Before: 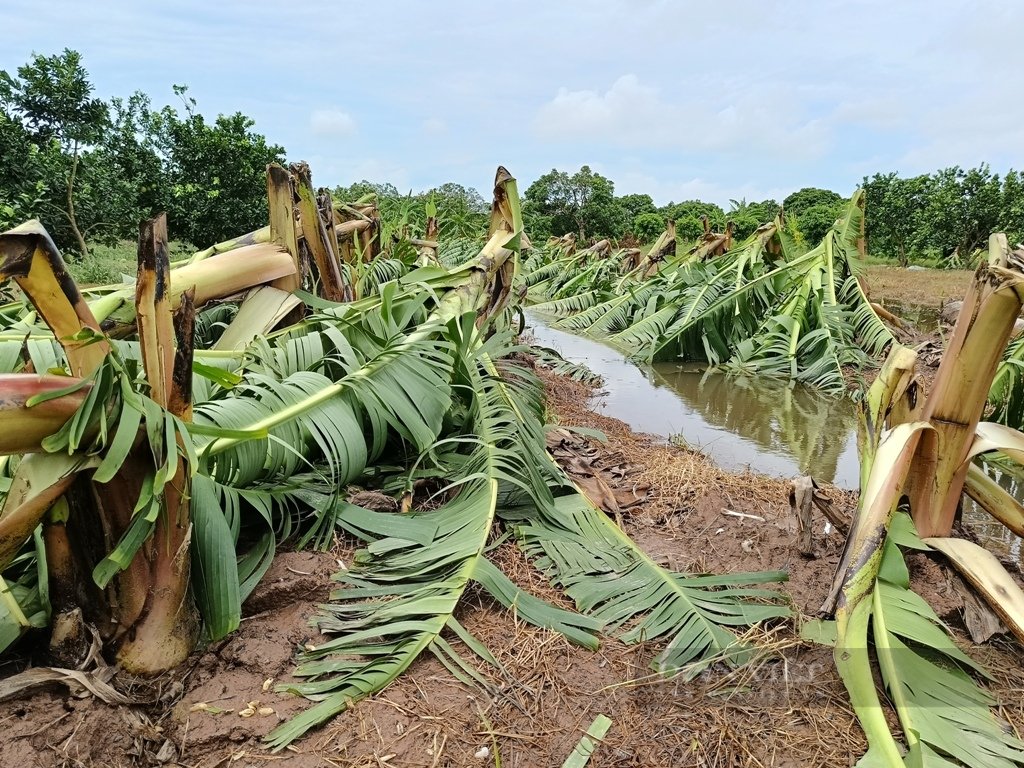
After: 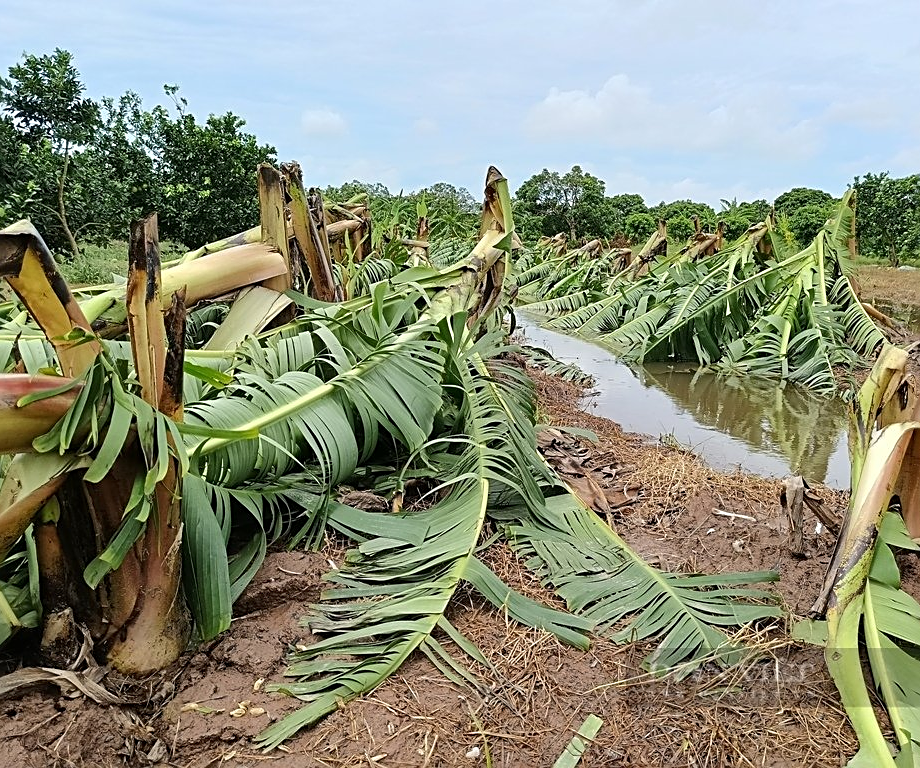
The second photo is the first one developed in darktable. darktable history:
crop and rotate: left 0.924%, right 9.179%
sharpen: on, module defaults
